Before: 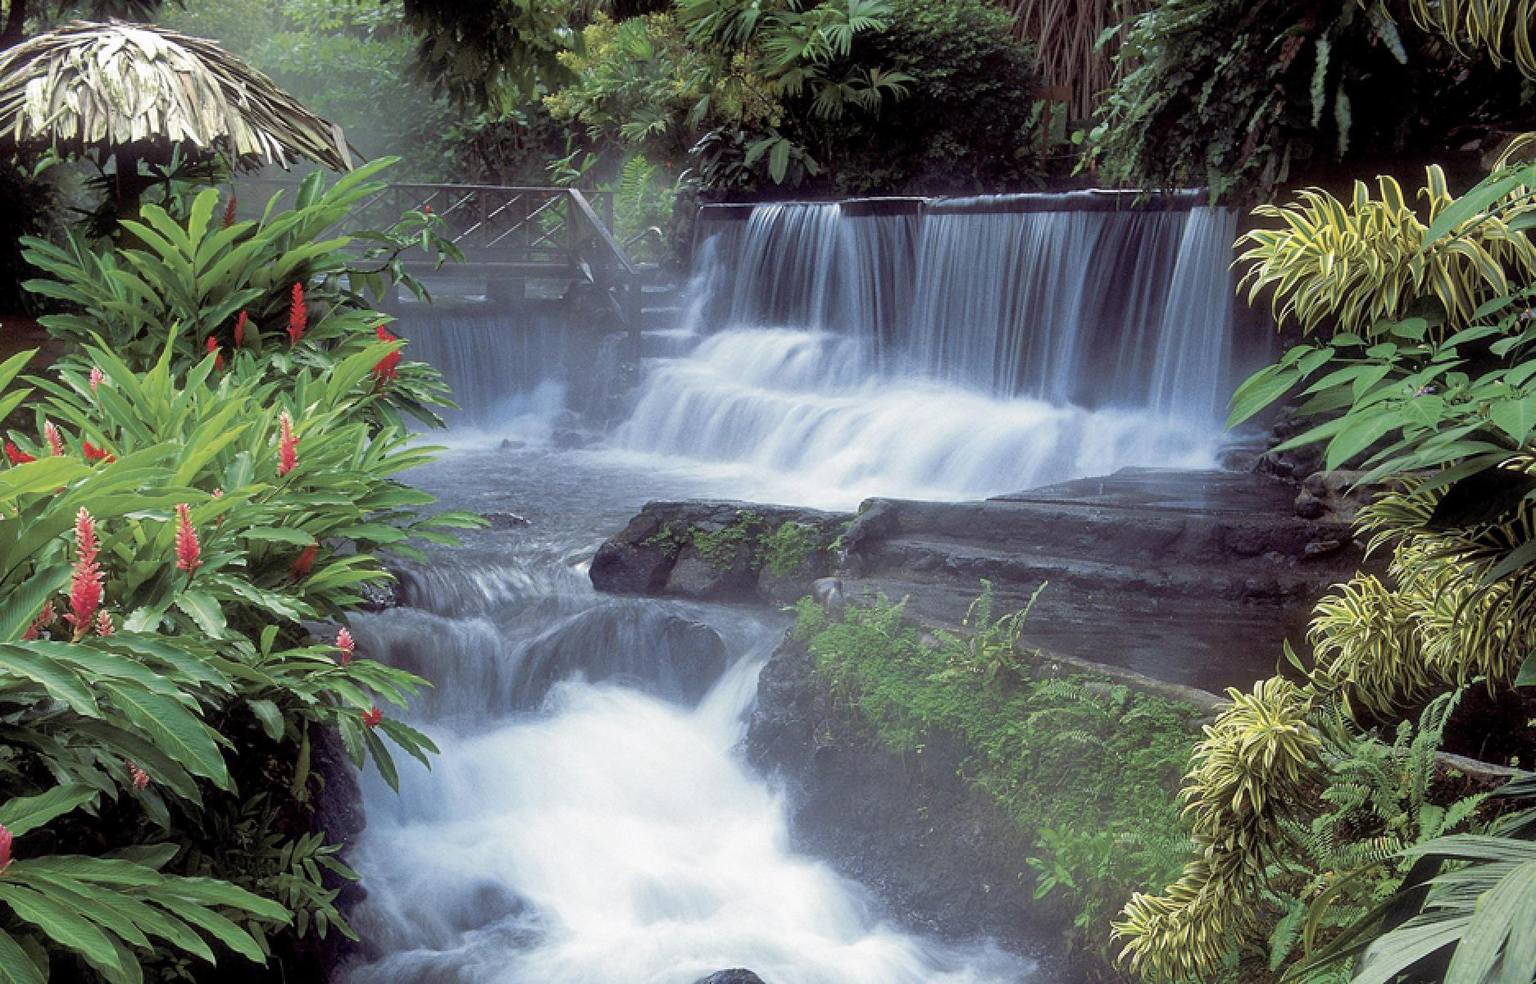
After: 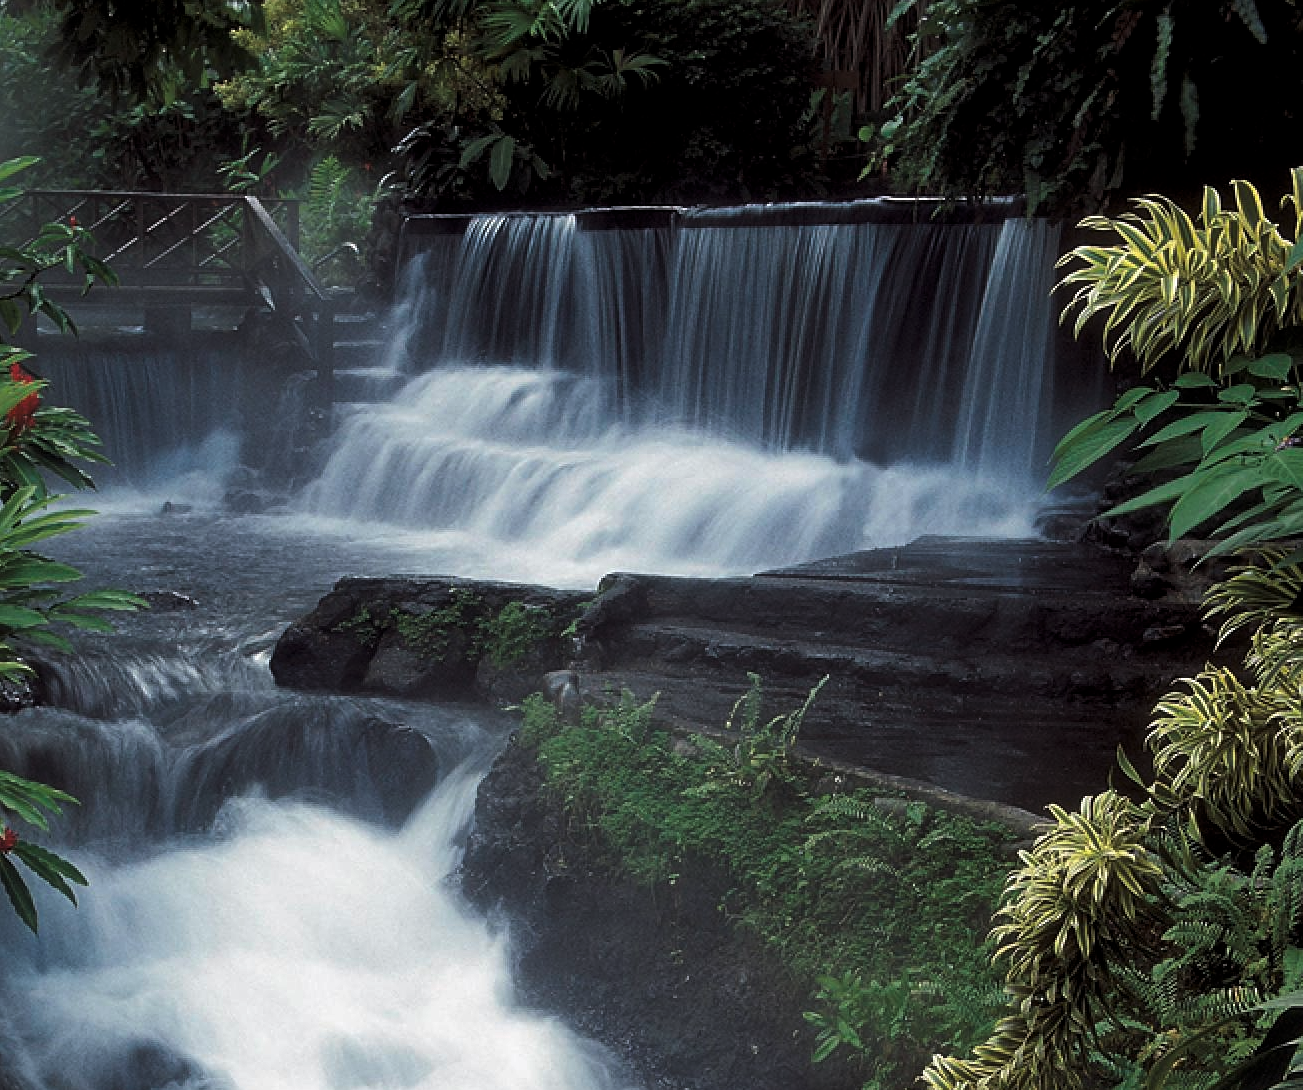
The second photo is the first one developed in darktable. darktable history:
sharpen: amount 0.2
levels: levels [0, 0.618, 1]
crop and rotate: left 24.034%, top 2.838%, right 6.406%, bottom 6.299%
